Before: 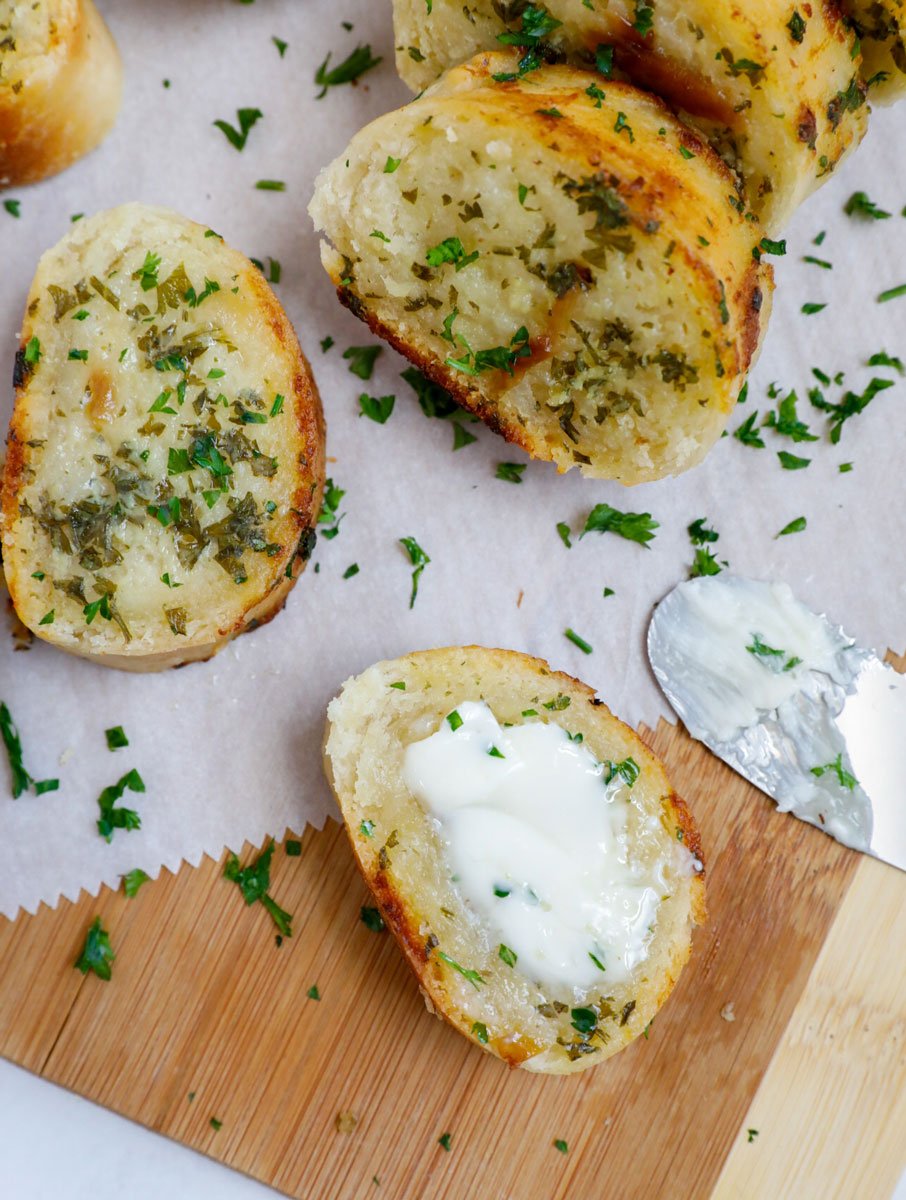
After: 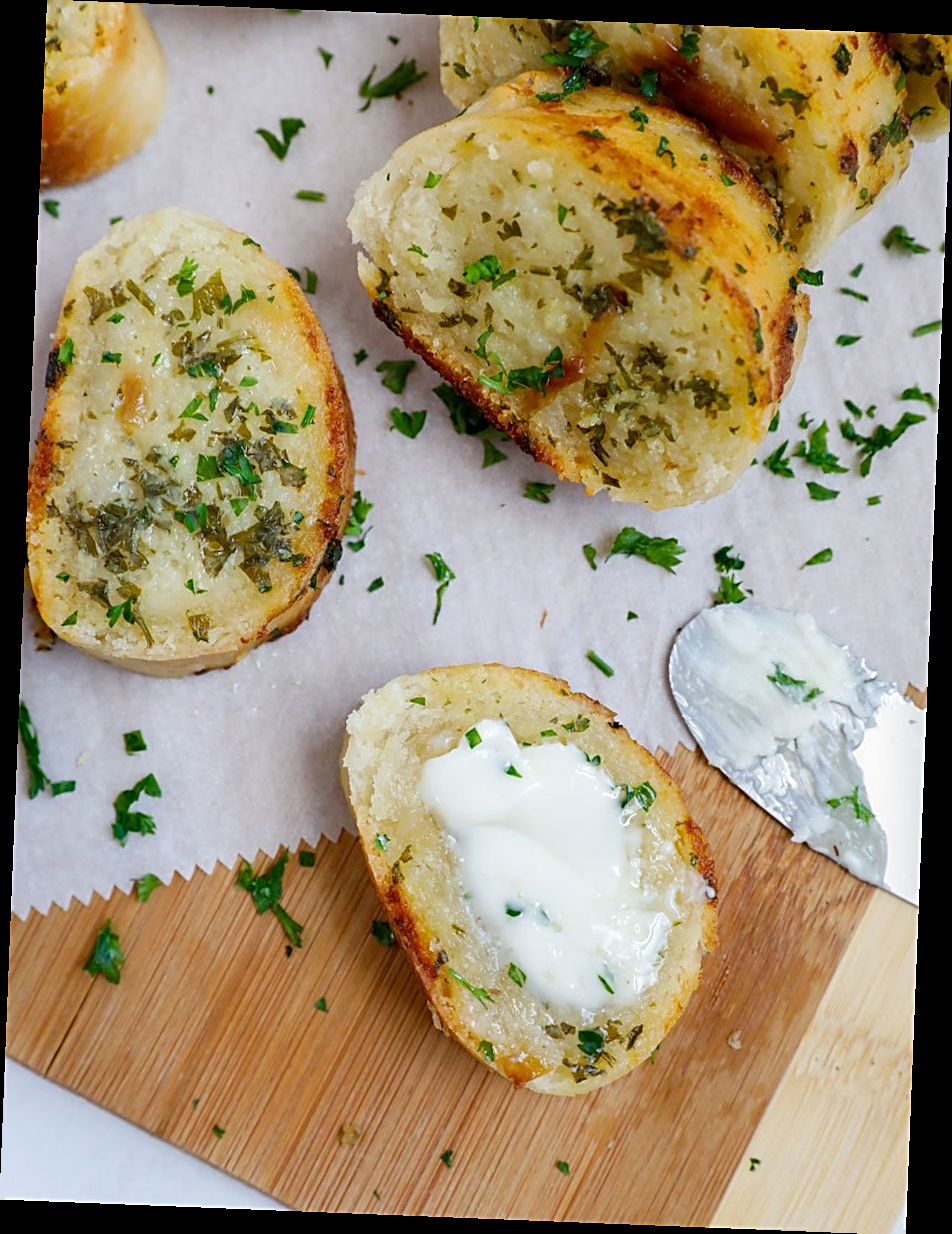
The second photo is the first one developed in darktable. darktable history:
sharpen: on, module defaults
rotate and perspective: rotation 2.27°, automatic cropping off
